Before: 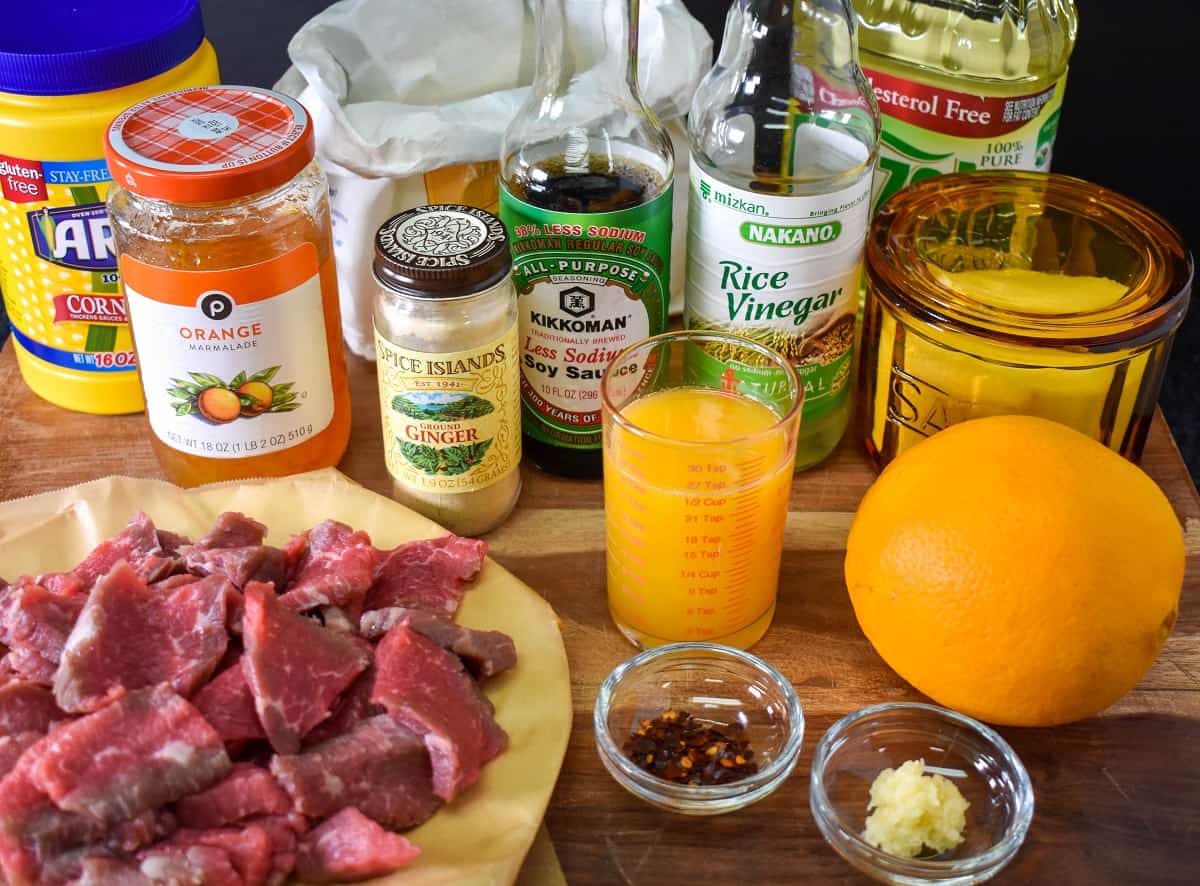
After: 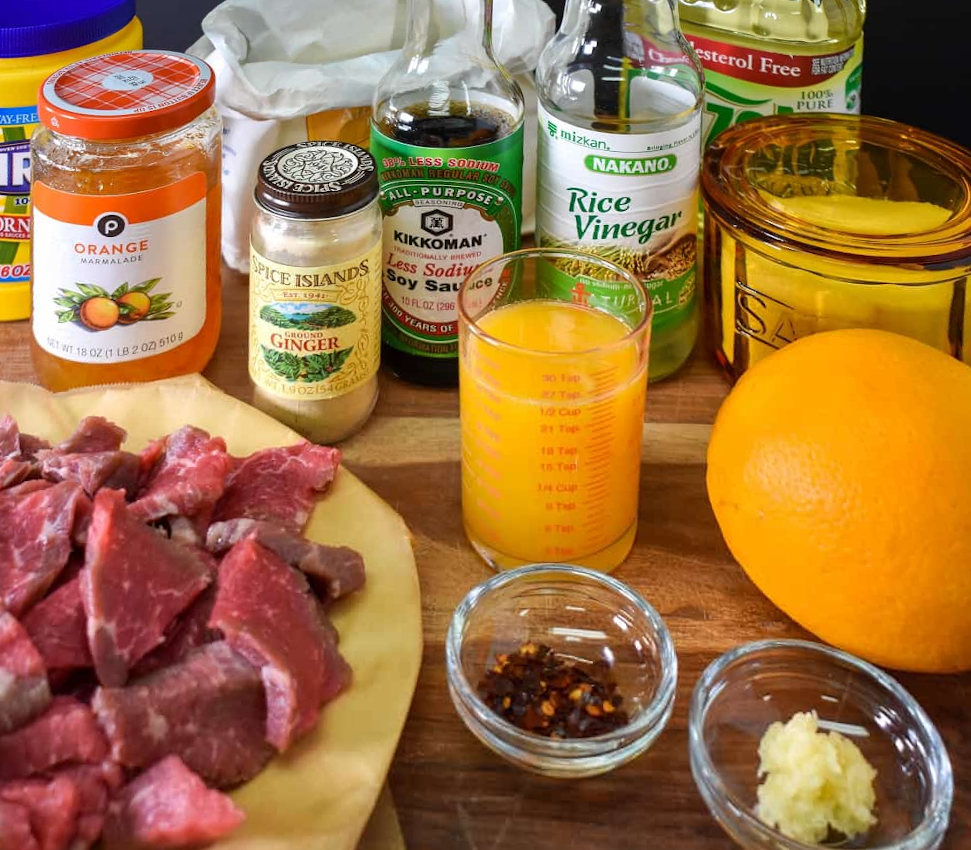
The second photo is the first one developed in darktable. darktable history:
crop and rotate: left 1.774%, right 0.633%, bottom 1.28%
rotate and perspective: rotation 0.72°, lens shift (vertical) -0.352, lens shift (horizontal) -0.051, crop left 0.152, crop right 0.859, crop top 0.019, crop bottom 0.964
